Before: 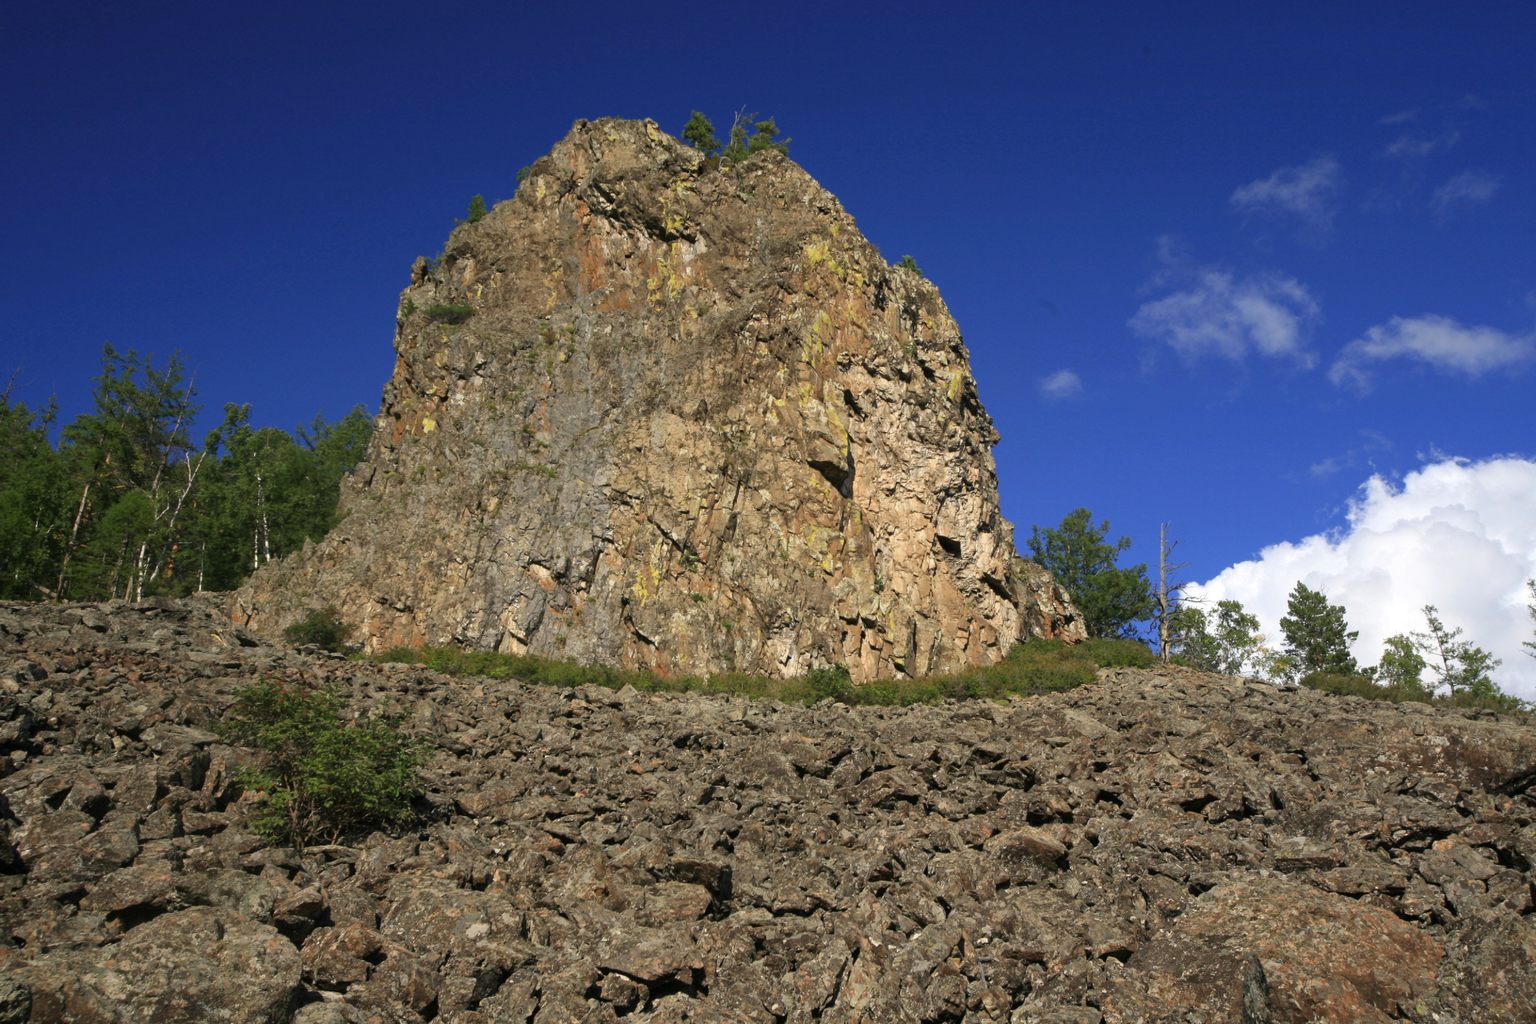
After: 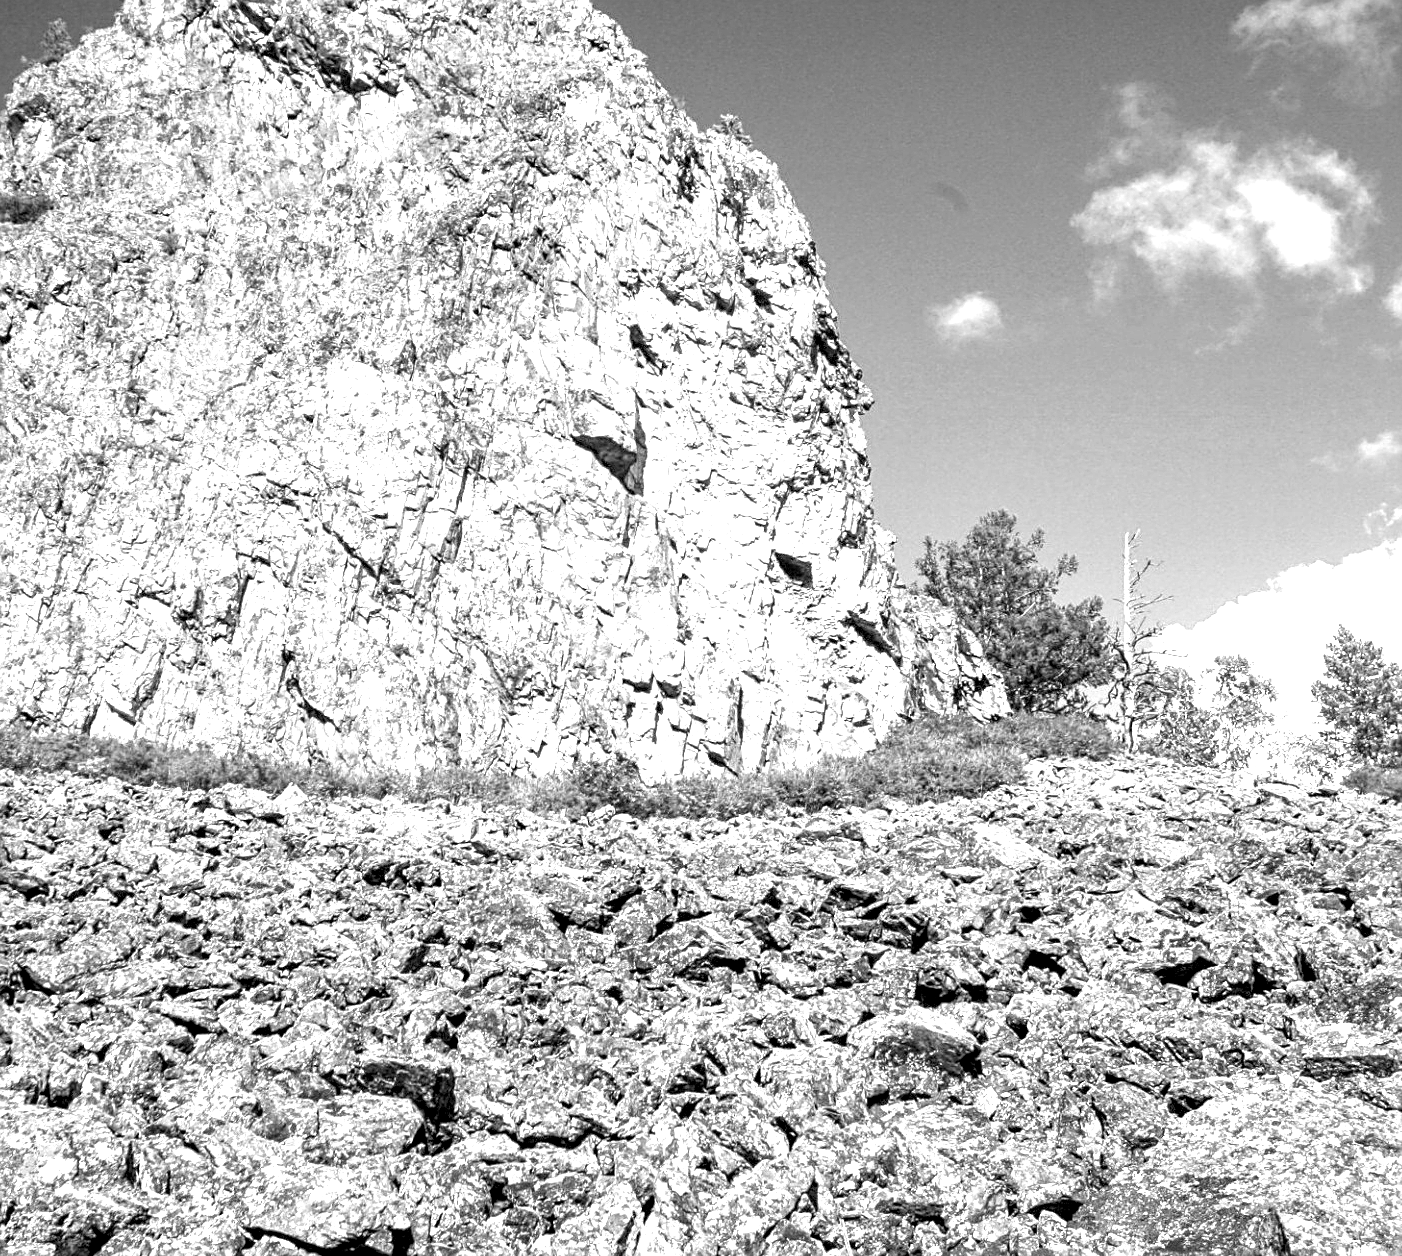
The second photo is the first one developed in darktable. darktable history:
tone equalizer: -8 EV -0.563 EV, mask exposure compensation -0.492 EV
exposure: black level correction 0.005, exposure 2.082 EV, compensate highlight preservation false
color zones: curves: ch1 [(0, -0.394) (0.143, -0.394) (0.286, -0.394) (0.429, -0.392) (0.571, -0.391) (0.714, -0.391) (0.857, -0.391) (1, -0.394)]
crop and rotate: left 28.742%, top 17.752%, right 12.802%, bottom 3.717%
sharpen: on, module defaults
local contrast: highlights 60%, shadows 60%, detail 160%
